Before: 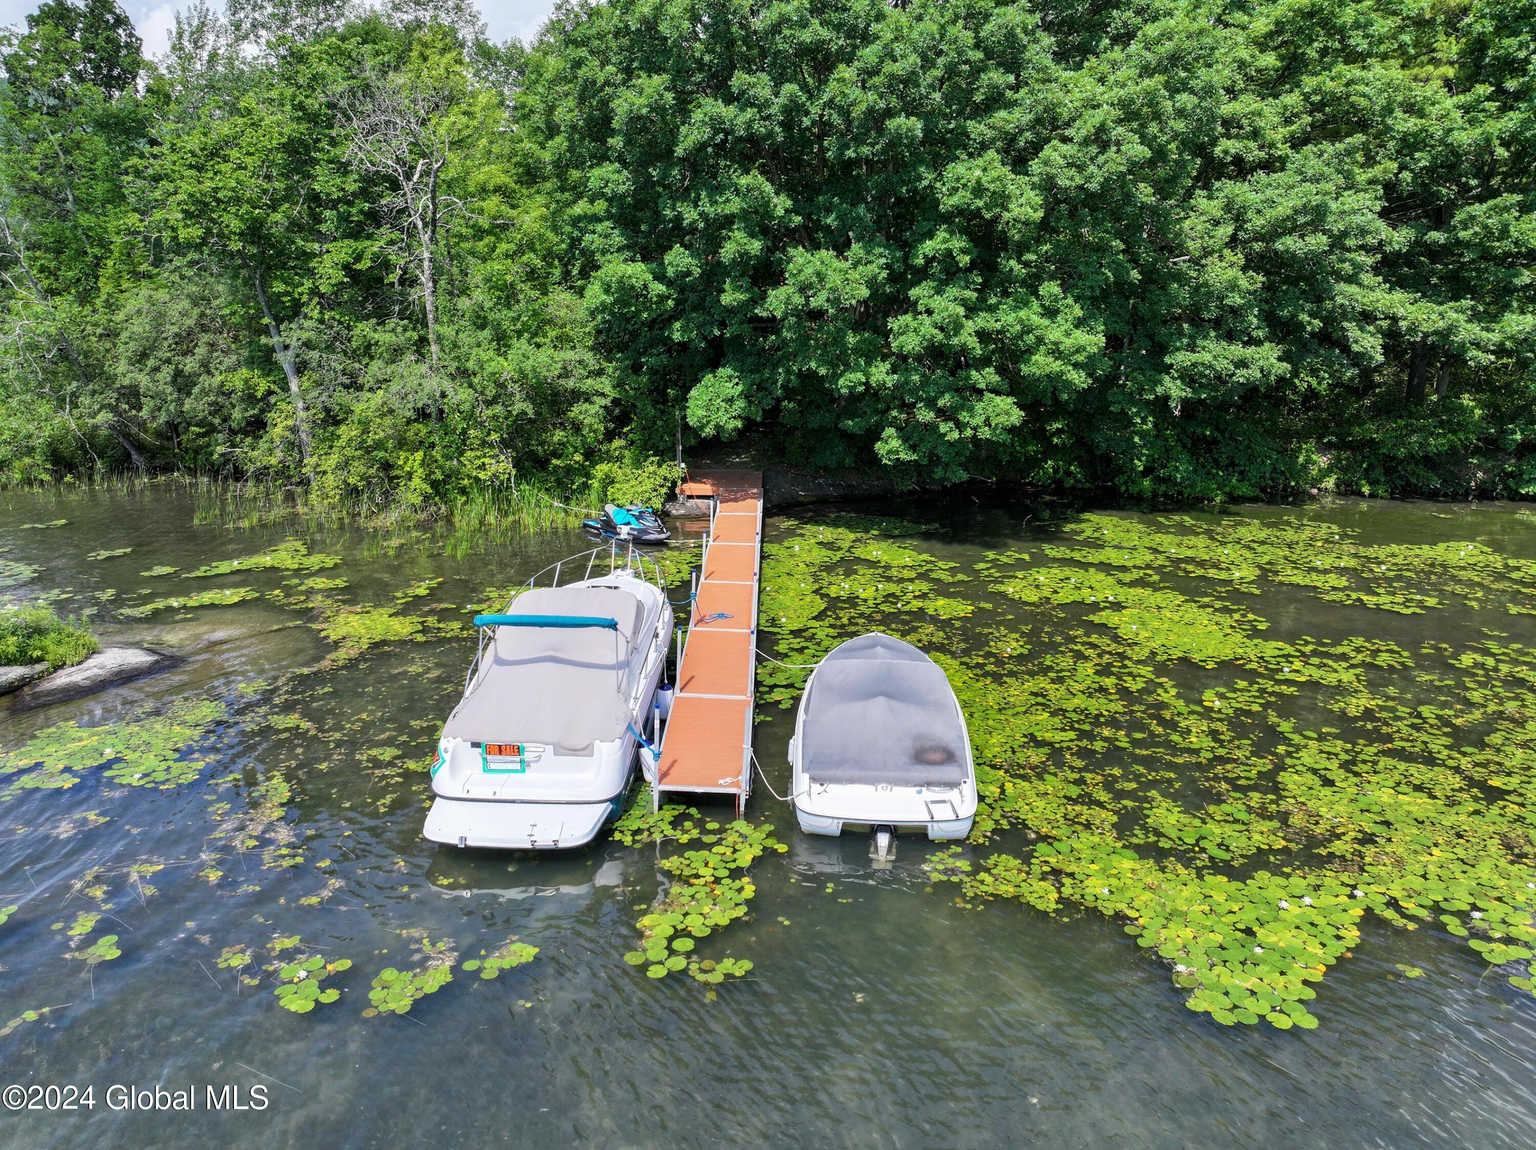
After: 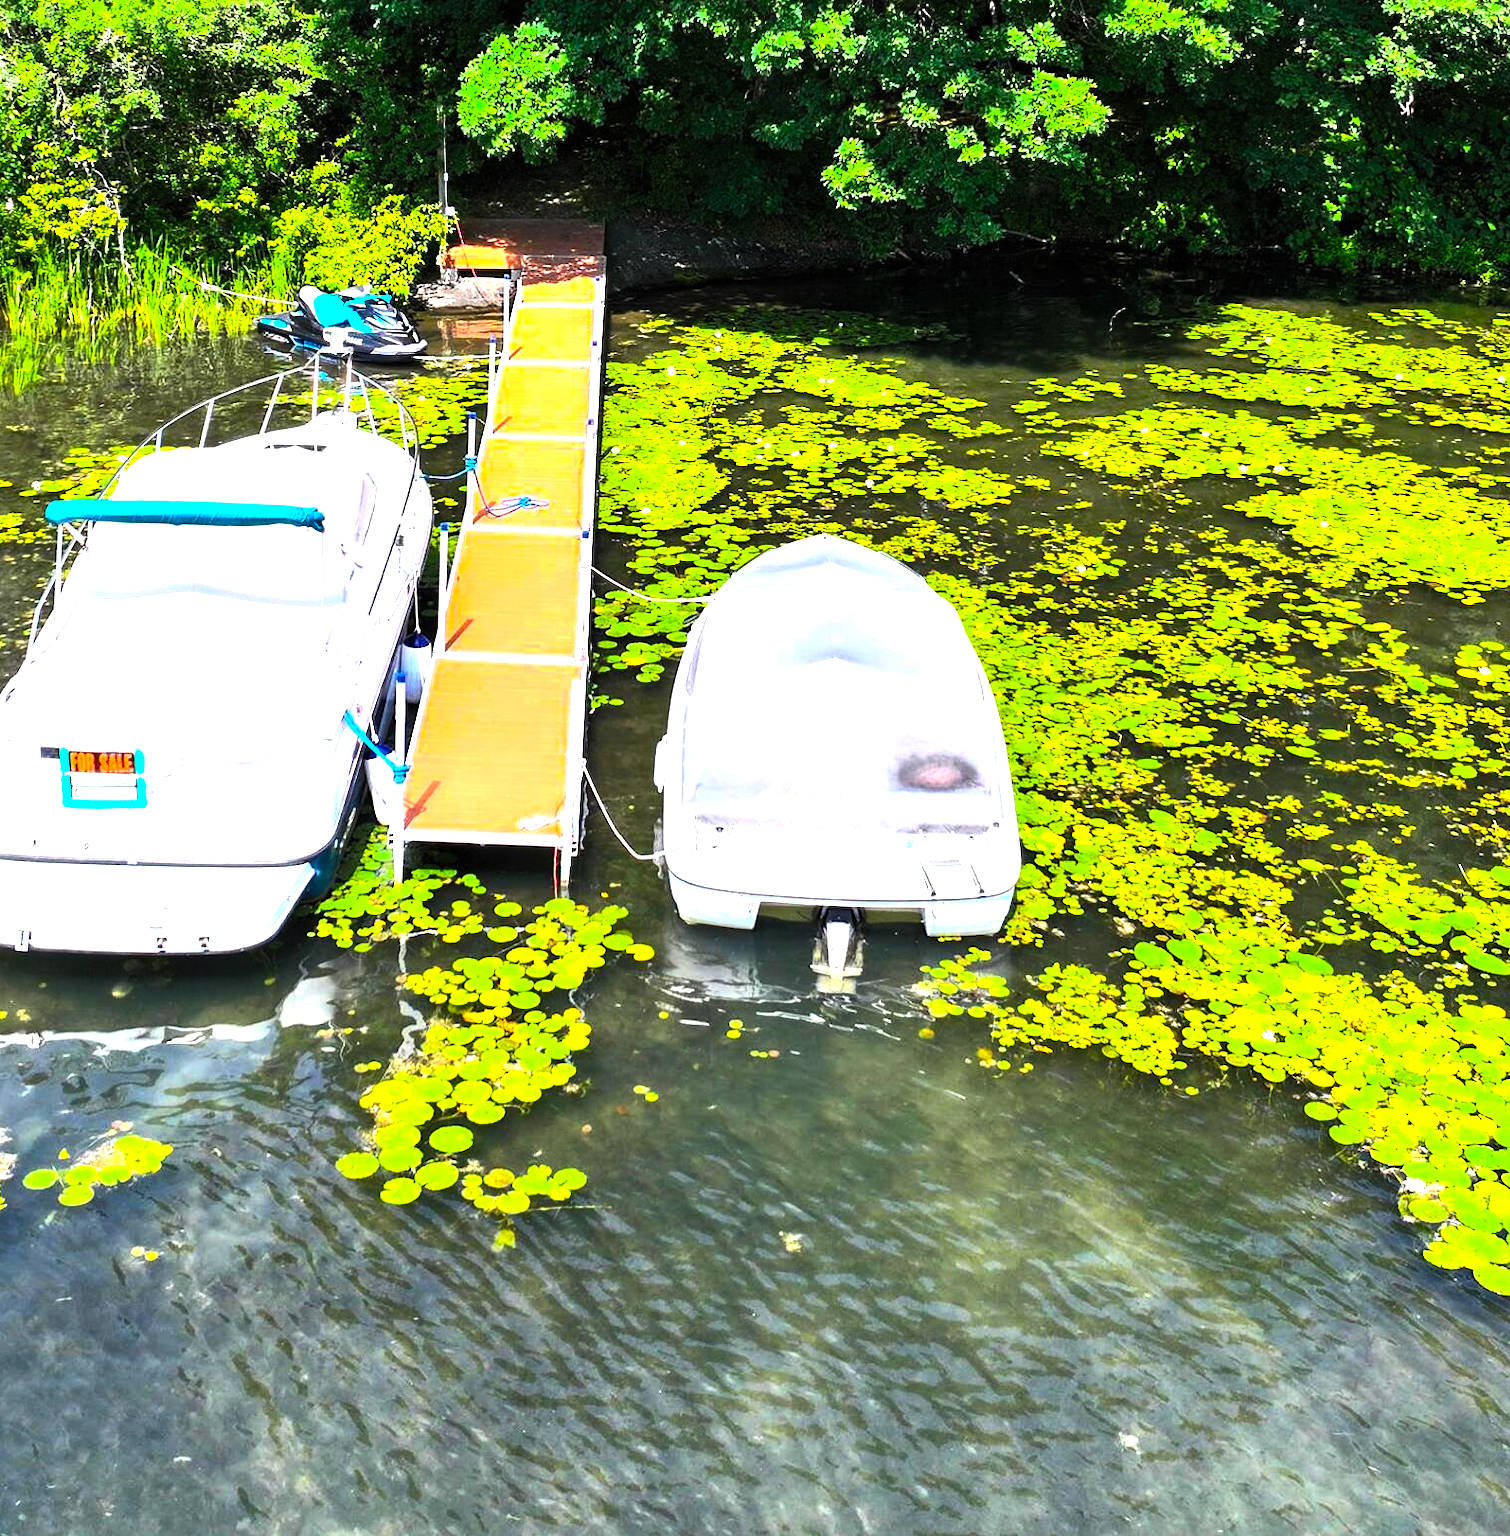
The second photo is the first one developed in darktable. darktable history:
crop and rotate: left 29.352%, top 31.016%, right 19.835%
color balance rgb: power › chroma 0.272%, power › hue 60.14°, perceptual saturation grading › global saturation 25.132%, perceptual brilliance grading › highlights 74.824%, perceptual brilliance grading › shadows -30.271%
contrast brightness saturation: contrast 0.2, brightness 0.167, saturation 0.23
